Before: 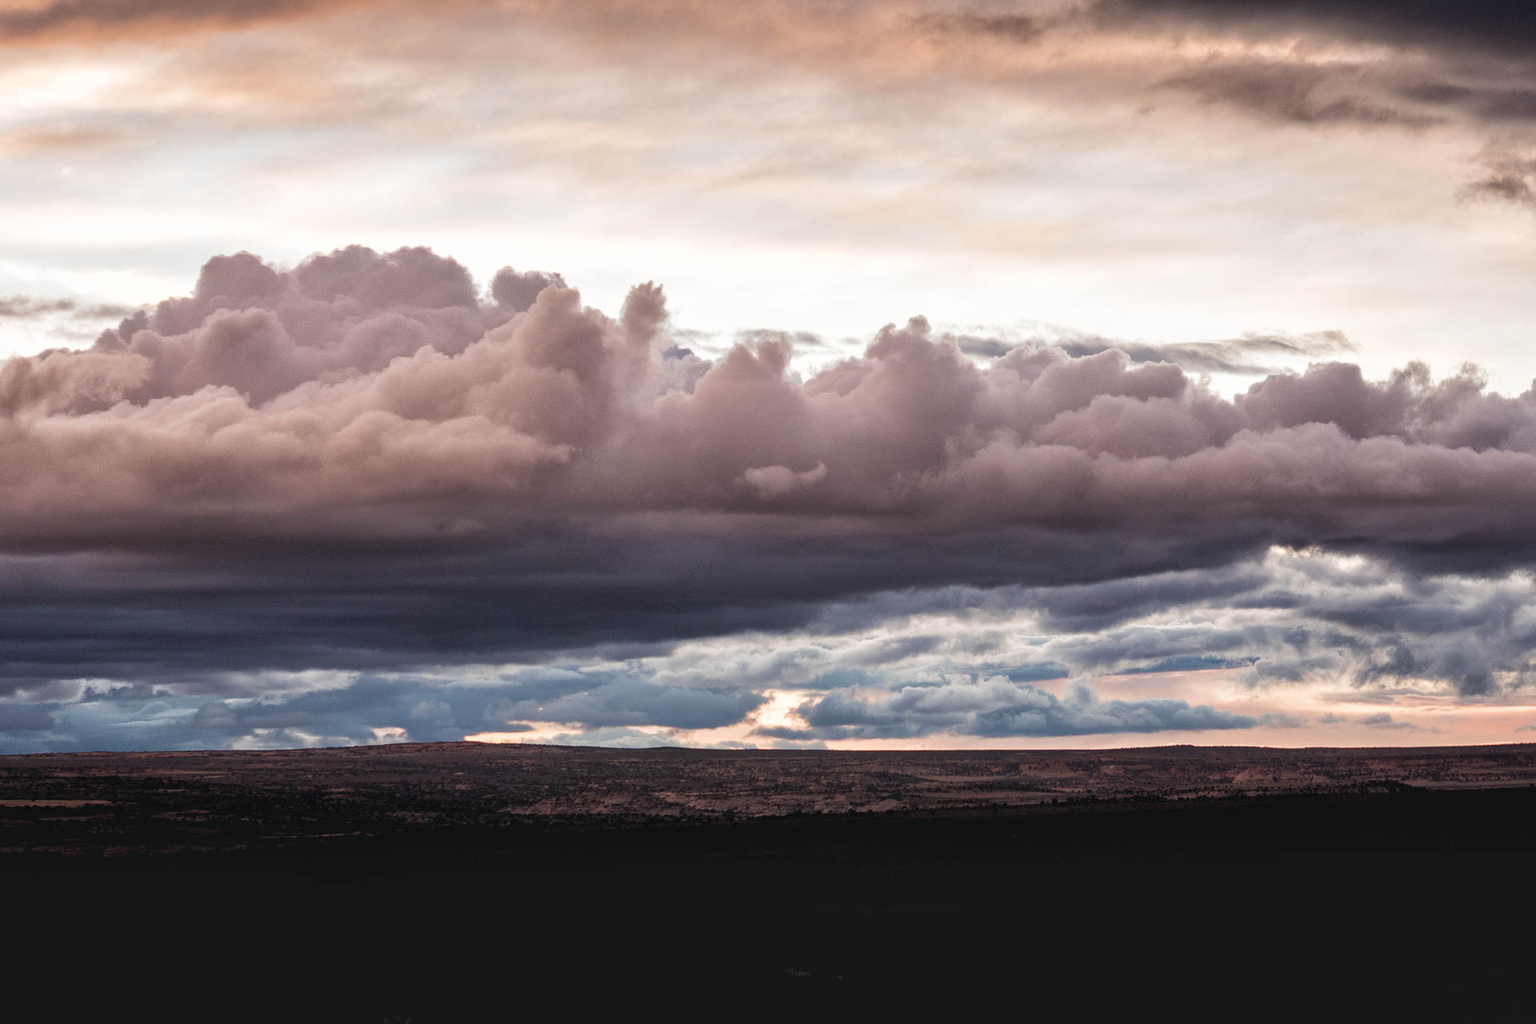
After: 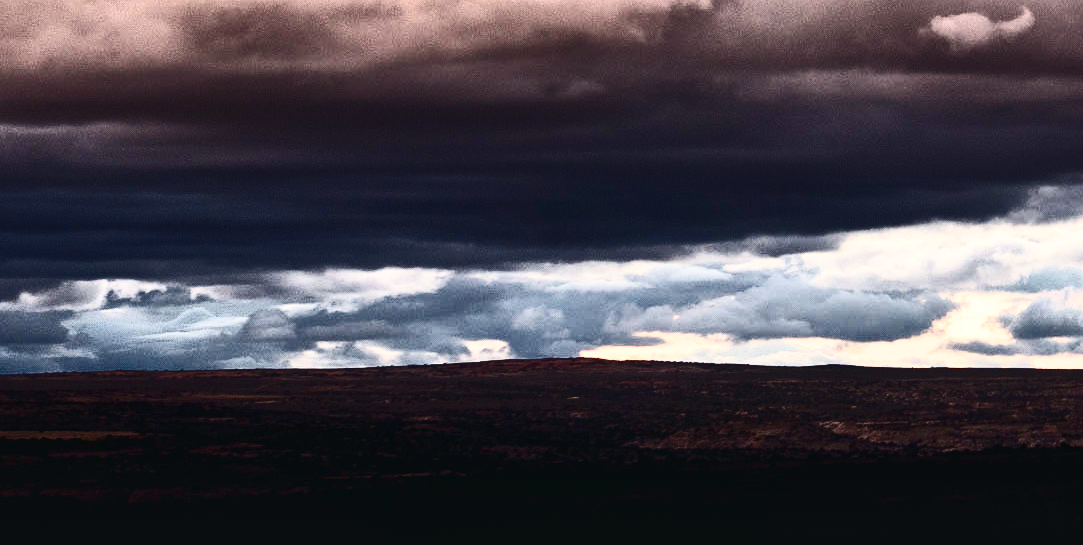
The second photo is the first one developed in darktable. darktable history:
crop: top 44.483%, right 43.593%, bottom 12.892%
shadows and highlights: shadows 10, white point adjustment 1, highlights -40
color balance rgb: shadows lift › chroma 2%, shadows lift › hue 250°, power › hue 326.4°, highlights gain › chroma 2%, highlights gain › hue 64.8°, global offset › luminance 0.5%, global offset › hue 58.8°, perceptual saturation grading › highlights -25%, perceptual saturation grading › shadows 30%, global vibrance 15%
contrast brightness saturation: contrast 0.93, brightness 0.2
